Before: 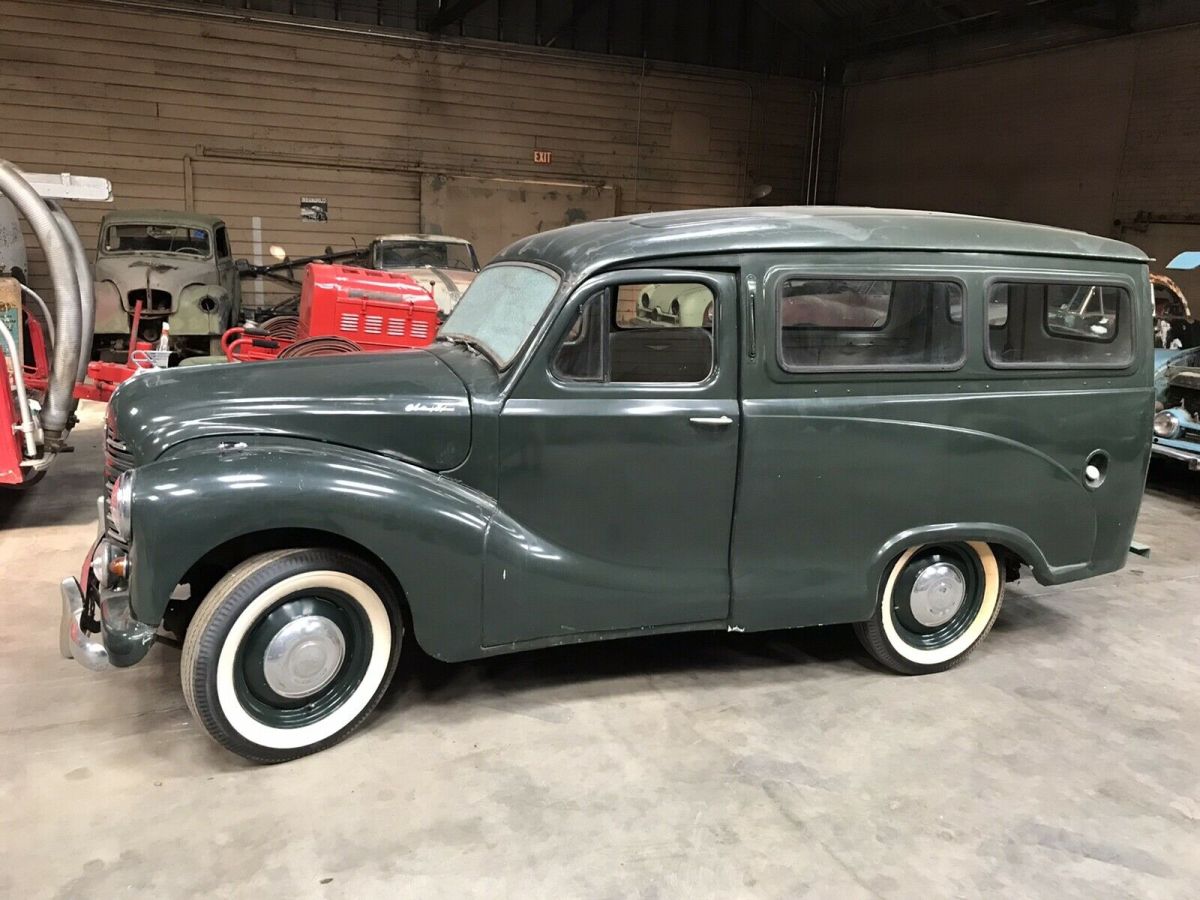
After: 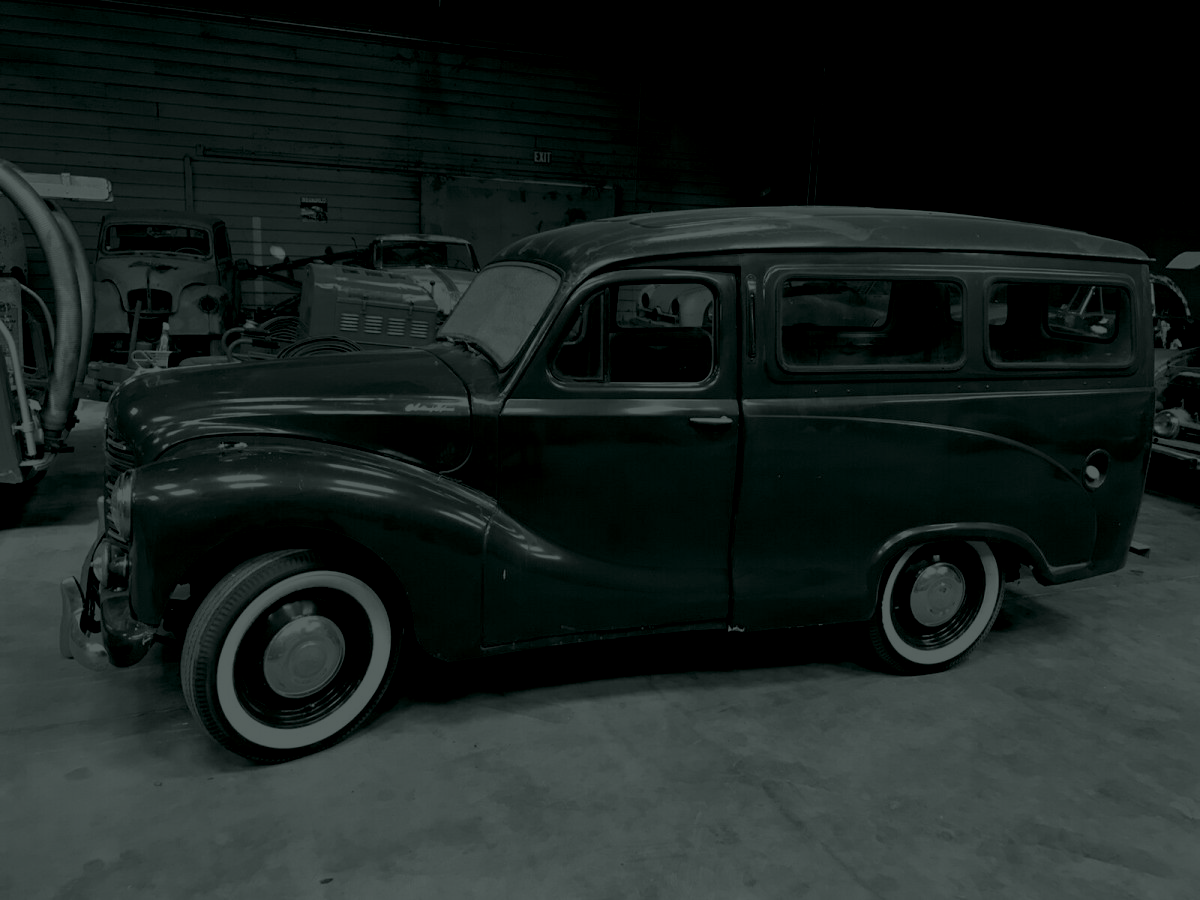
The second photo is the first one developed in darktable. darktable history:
color balance rgb: shadows lift › luminance -28.76%, shadows lift › chroma 10%, shadows lift › hue 230°, power › chroma 0.5%, power › hue 215°, highlights gain › luminance 7.14%, highlights gain › chroma 1%, highlights gain › hue 50°, global offset › luminance -0.29%, global offset › hue 260°, perceptual saturation grading › global saturation 20%, perceptual saturation grading › highlights -13.92%, perceptual saturation grading › shadows 50%
colorize: hue 90°, saturation 19%, lightness 1.59%, version 1
